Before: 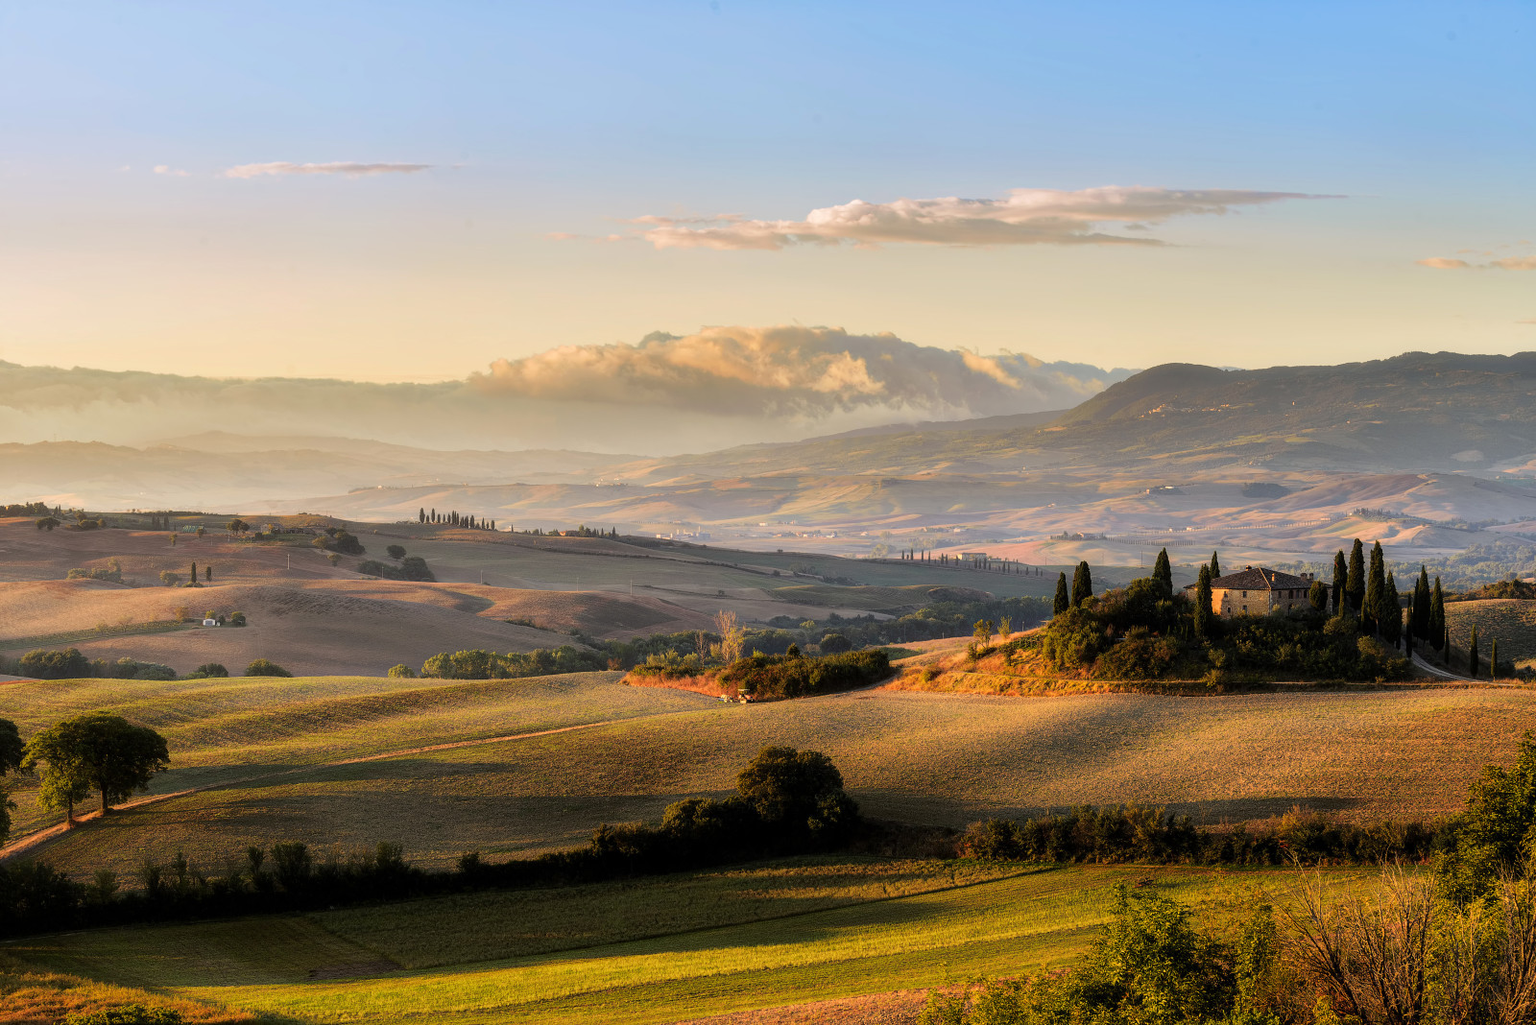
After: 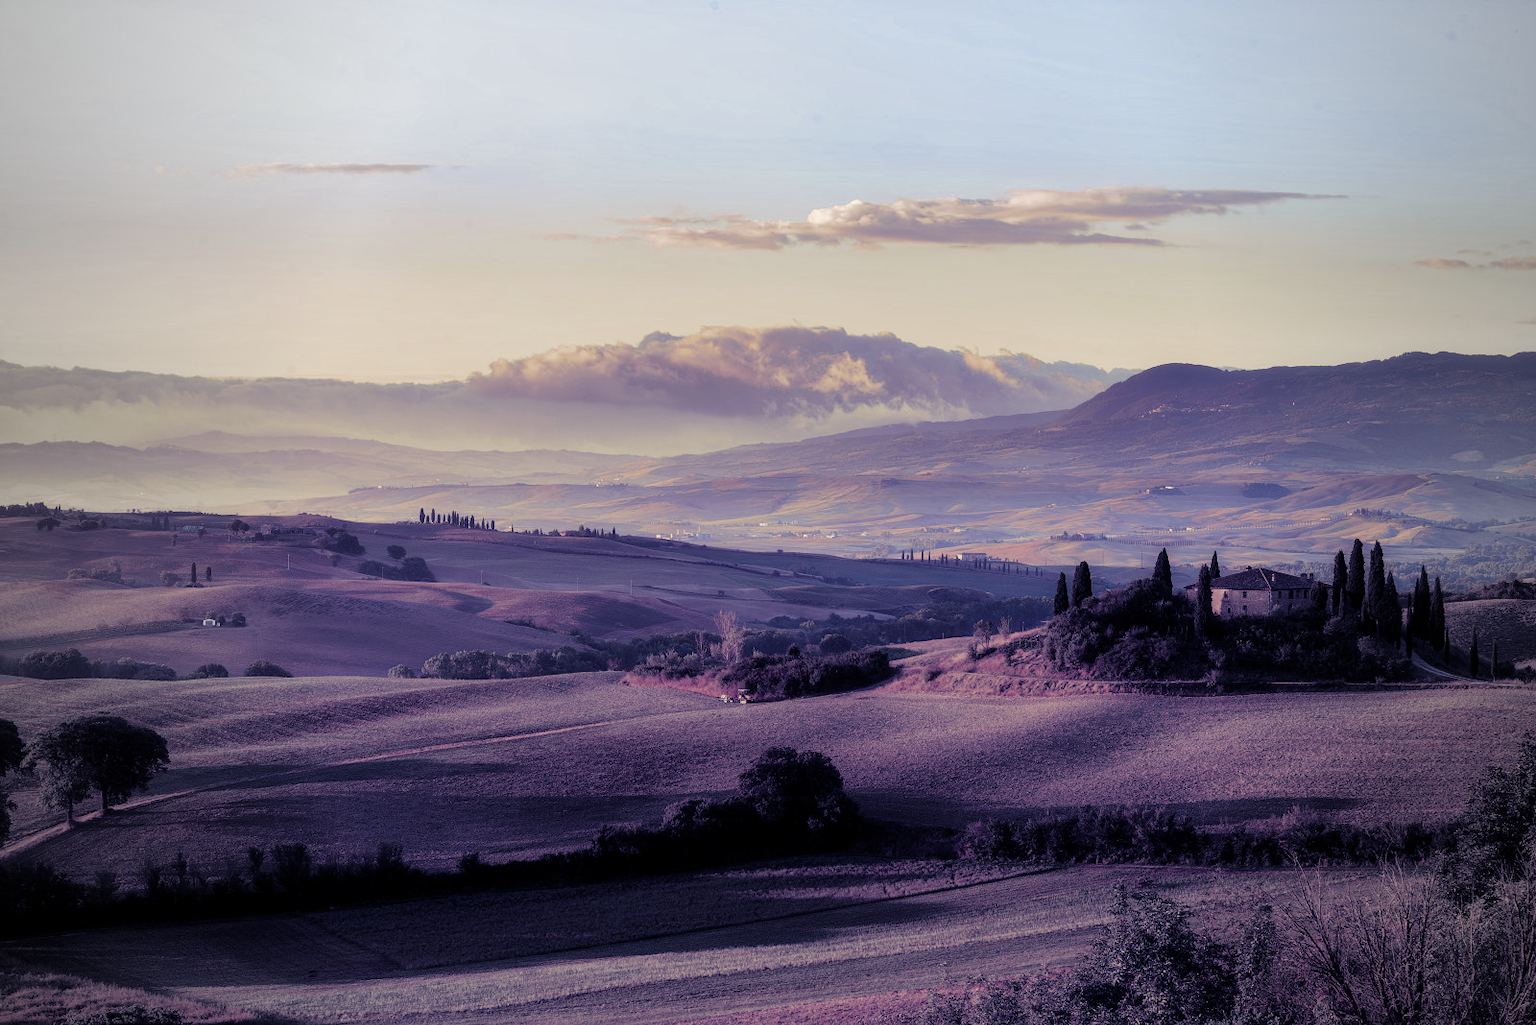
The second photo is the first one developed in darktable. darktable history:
vignetting #1: fall-off start 97%, fall-off radius 100%, width/height ratio 0.609, unbound false
bloom #2: size 23.29%, threshold 98.39%, strength 8.43%
velvia #2: strength 79.52%, mid-tones bias 0.956
lowlight vision #2: transition x [0, 0.2, 0.4, 0.6, 0.8, 1], transition y [0.885, 1.147, 0.665, 0.426, 0.396, 0.347]
monochrome #1: a 39.9, b -11.51, size 0.5
velvia #1: strength 67.07%, mid-tones bias 0.972
split-toning #1: shadows › hue 242.67°, shadows › saturation 0.733, highlights › hue 0°, highlights › saturation 0.874, balance -53.304, compress 23.79%
bloom #1: size 23.29%, threshold 98.39%, strength 8.43%
velvia: strength 67.07%, mid-tones bias 0.972
vignetting: fall-off start 97%, fall-off radius 100%, width/height ratio 0.609, unbound false
bloom: size 13.65%, threshold 98.39%, strength 4.82%
lowlight vision: transition x [0, 0.2, 0.4, 0.6, 0.8, 1], transition y [0.907, 0.966, 1.002, 0.609, 0.398, 0.347]
split-toning: shadows › hue 242.67°, shadows › saturation 0.733, highlights › hue 45.33°, highlights › saturation 0.667, balance -53.304, compress 21.15%
